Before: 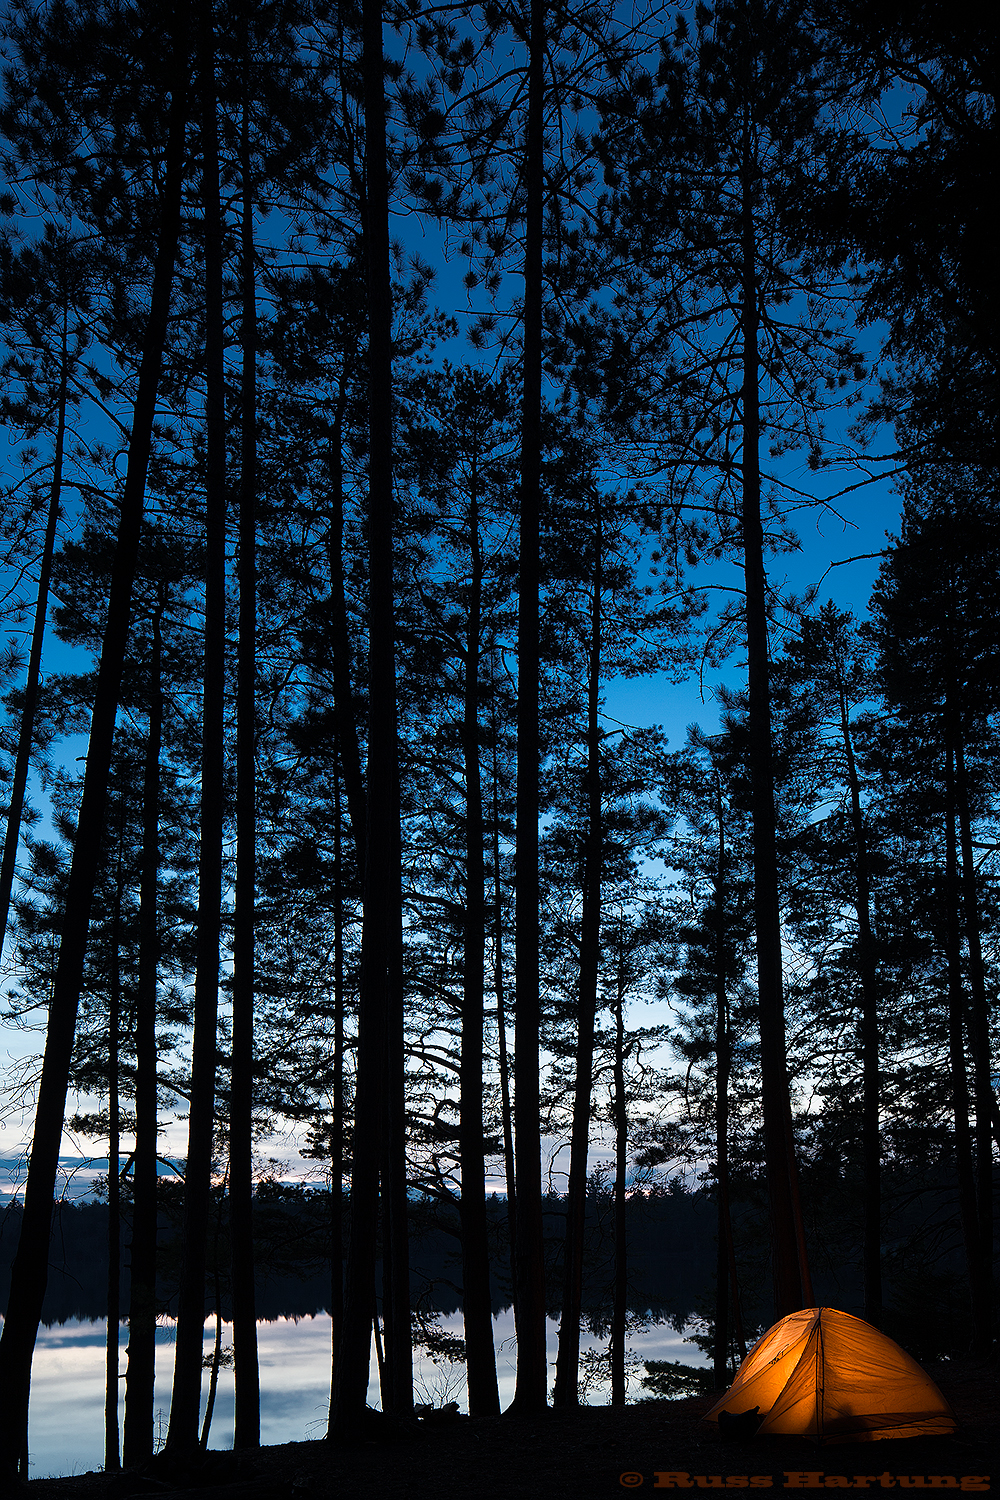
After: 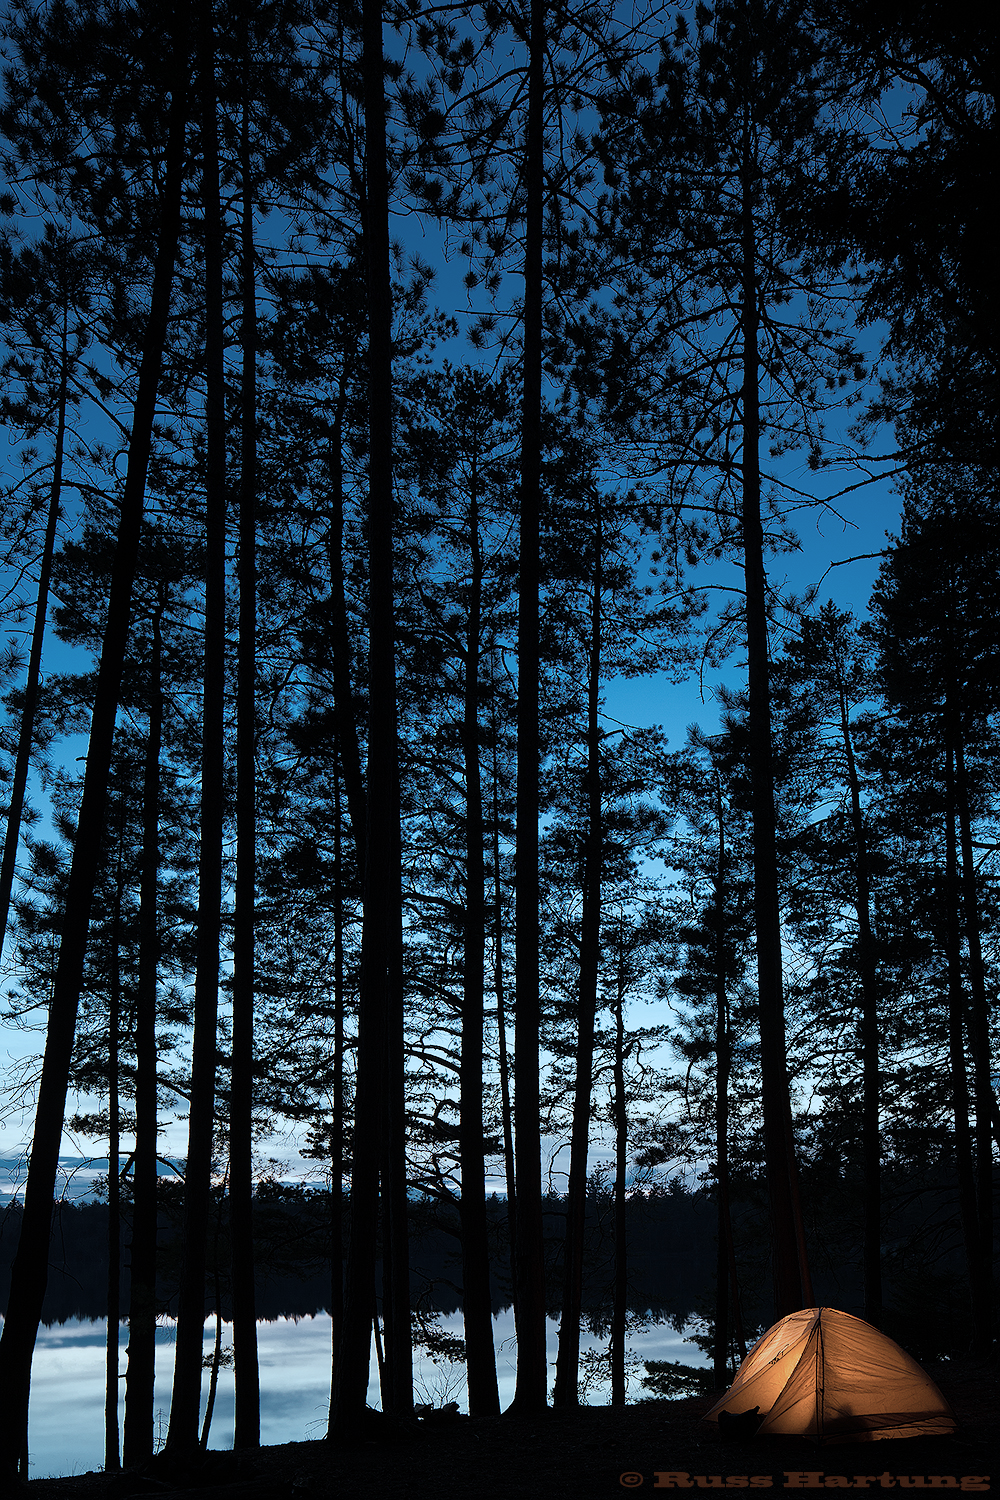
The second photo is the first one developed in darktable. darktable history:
tone equalizer: -8 EV 0.257 EV, -7 EV 0.385 EV, -6 EV 0.421 EV, -5 EV 0.28 EV, -3 EV -0.262 EV, -2 EV -0.415 EV, -1 EV -0.423 EV, +0 EV -0.264 EV, edges refinement/feathering 500, mask exposure compensation -1.57 EV, preserve details no
color correction: highlights a* -12.69, highlights b* -17.42, saturation 0.712
tone curve: curves: ch0 [(0, 0) (0.091, 0.075) (0.409, 0.457) (0.733, 0.82) (0.844, 0.908) (0.909, 0.942) (1, 0.973)]; ch1 [(0, 0) (0.437, 0.404) (0.5, 0.5) (0.529, 0.556) (0.58, 0.606) (0.616, 0.654) (1, 1)]; ch2 [(0, 0) (0.442, 0.415) (0.5, 0.5) (0.535, 0.557) (0.585, 0.62) (1, 1)]
